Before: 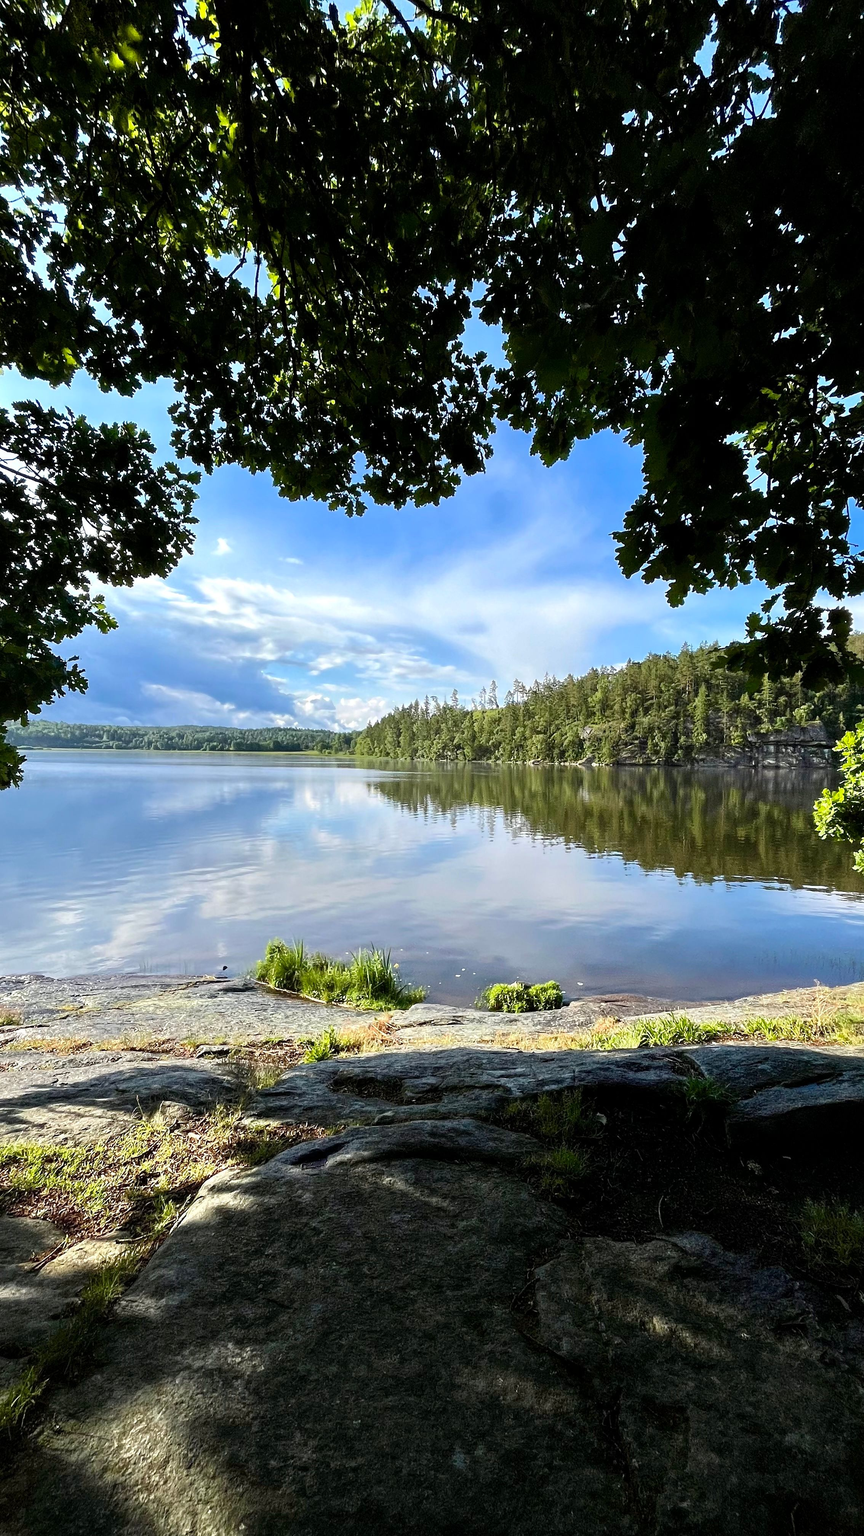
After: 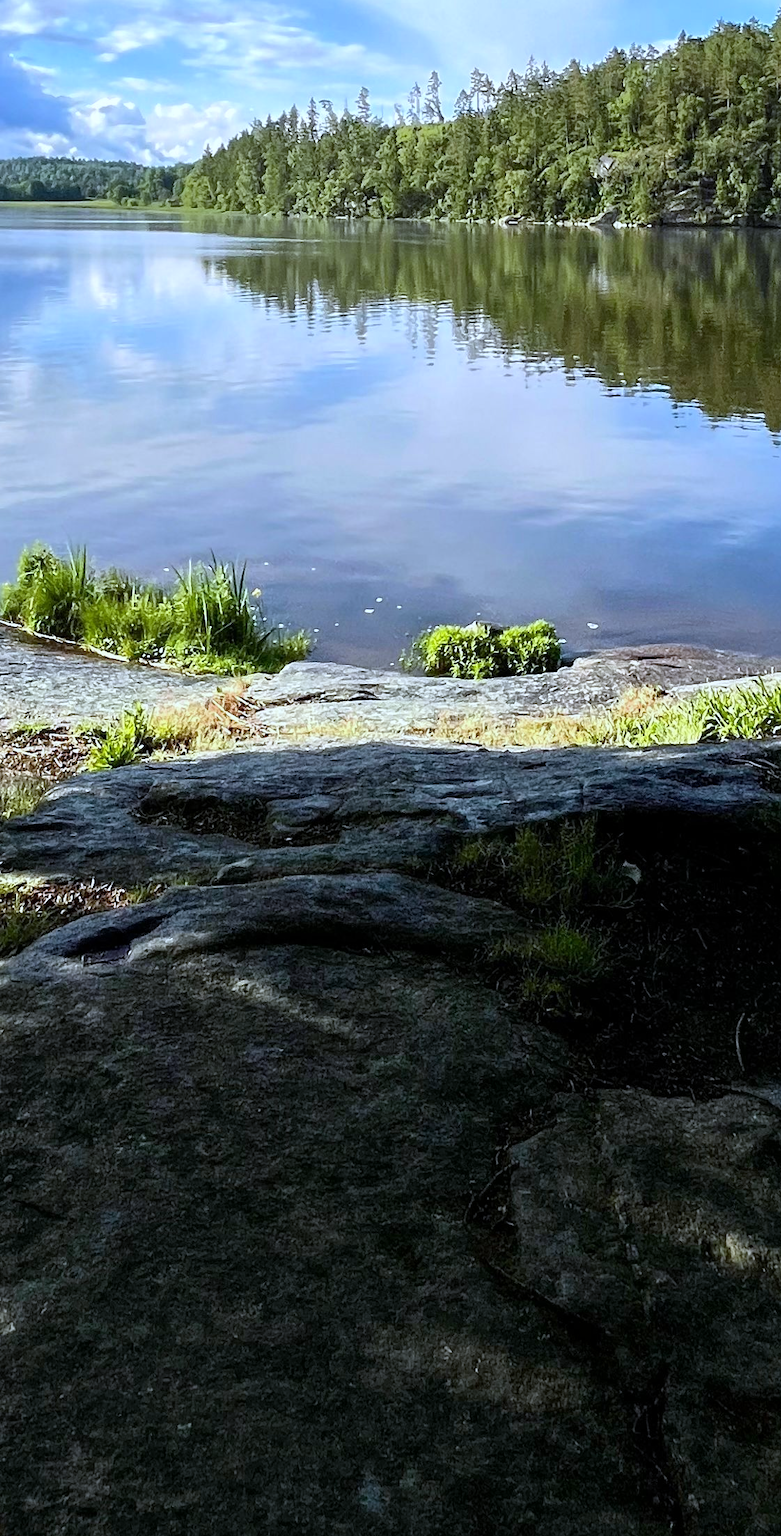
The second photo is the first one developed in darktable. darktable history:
crop: left 29.672%, top 41.786%, right 20.851%, bottom 3.487%
white balance: red 0.931, blue 1.11
